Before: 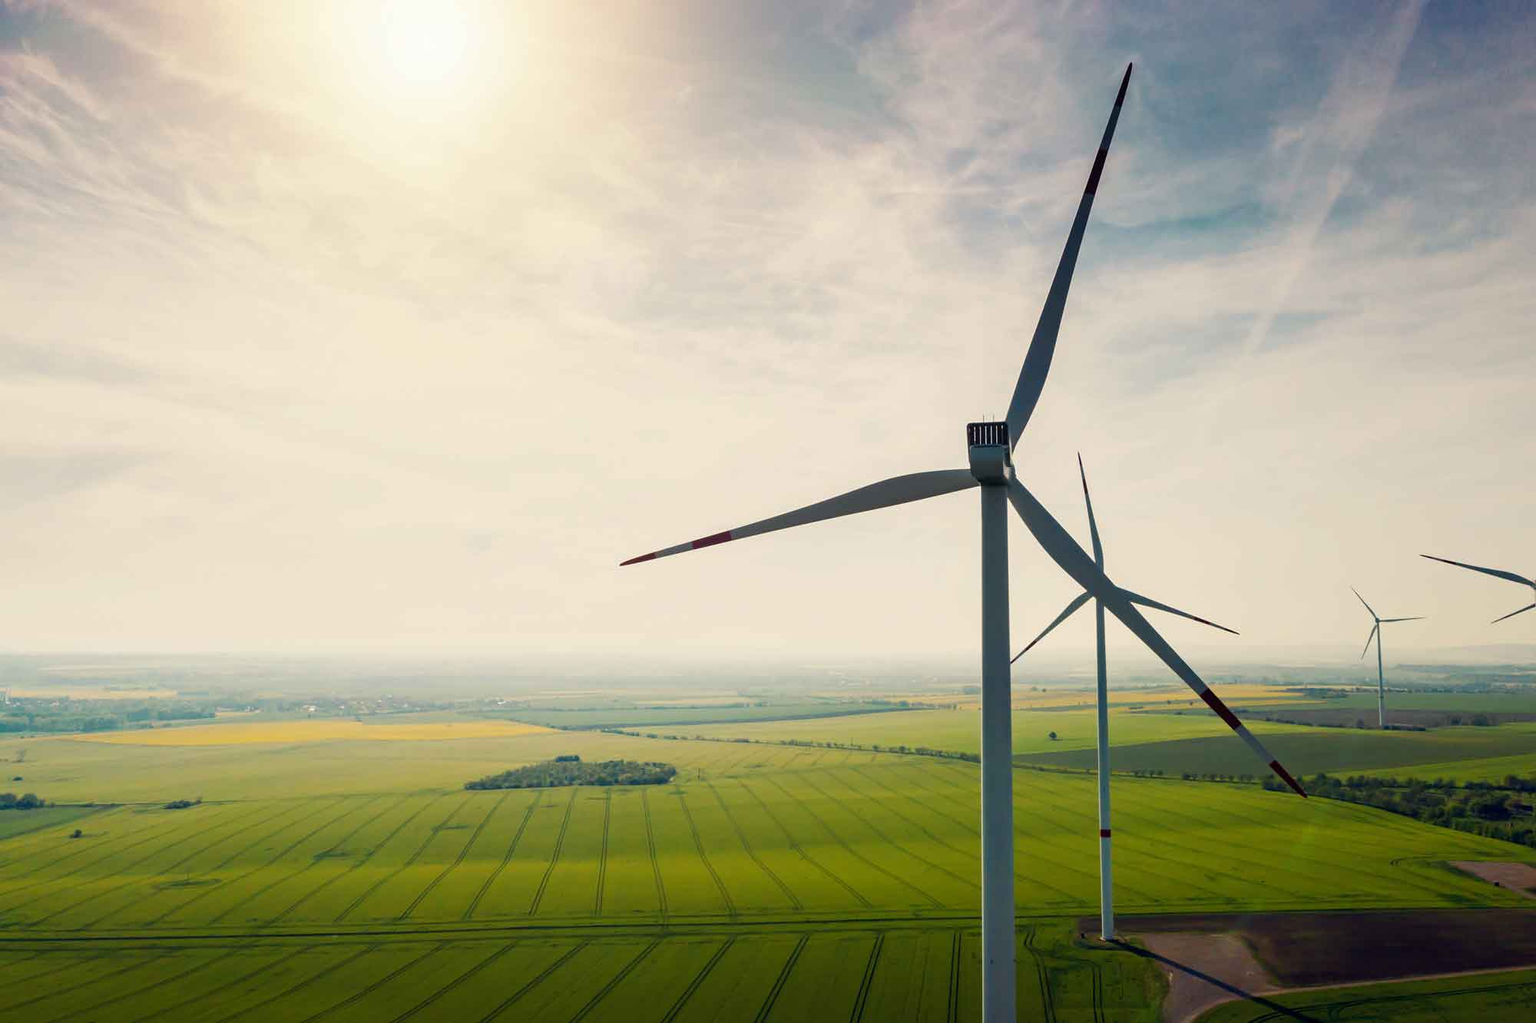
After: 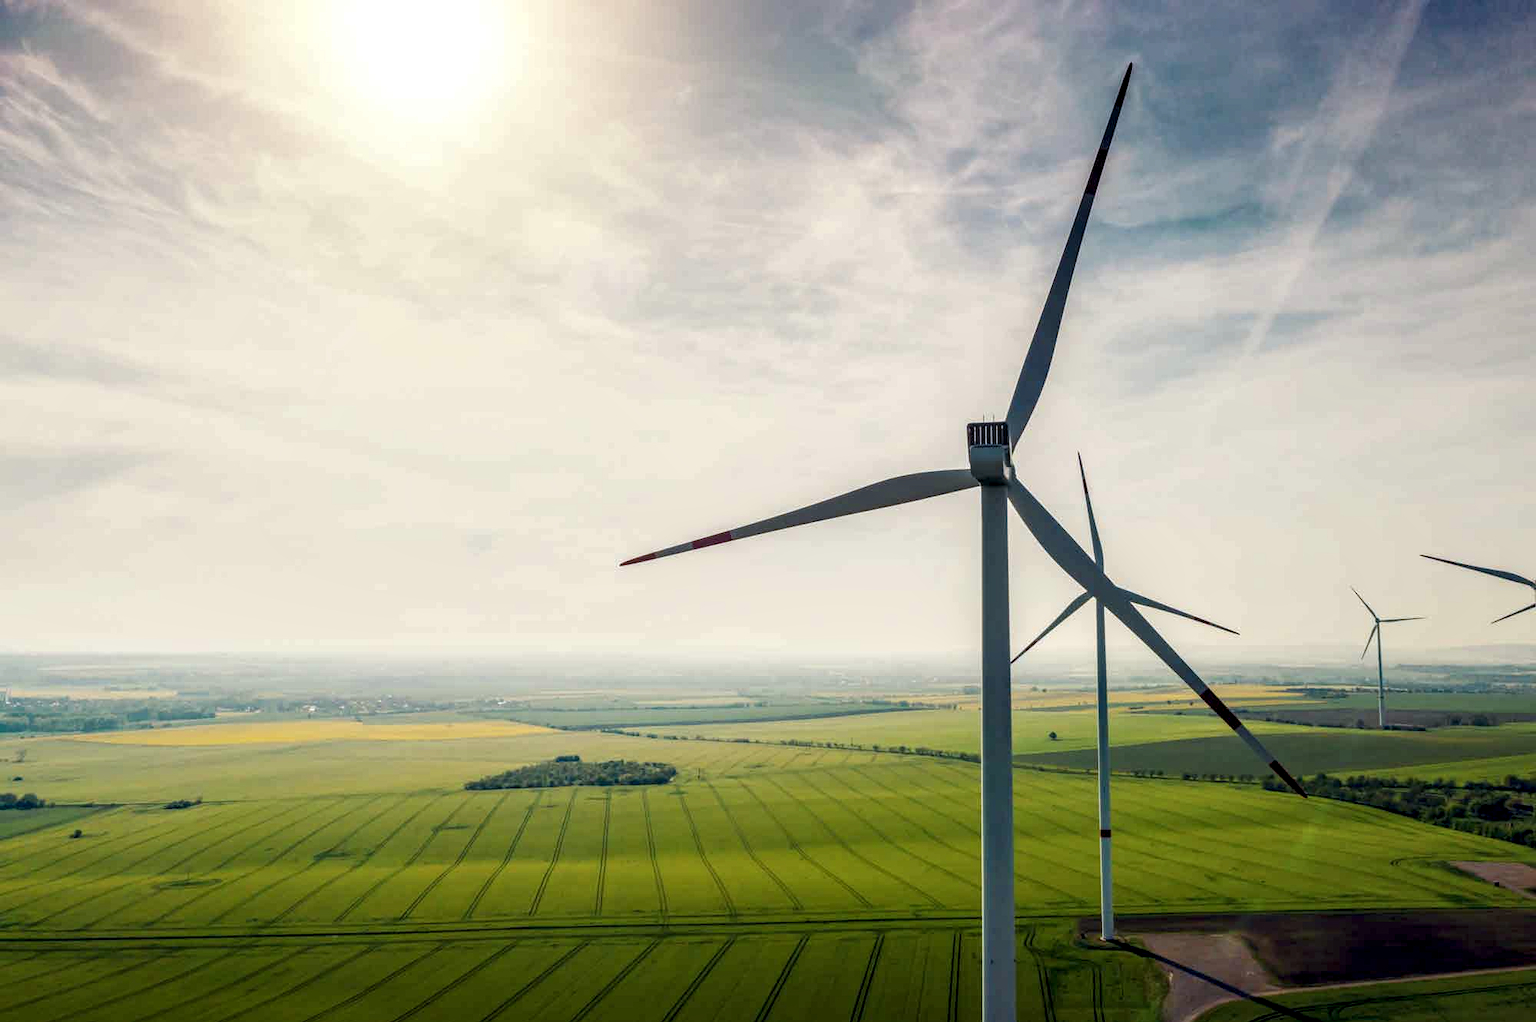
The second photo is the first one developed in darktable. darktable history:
white balance: red 0.98, blue 1.034
local contrast: highlights 25%, detail 150%
